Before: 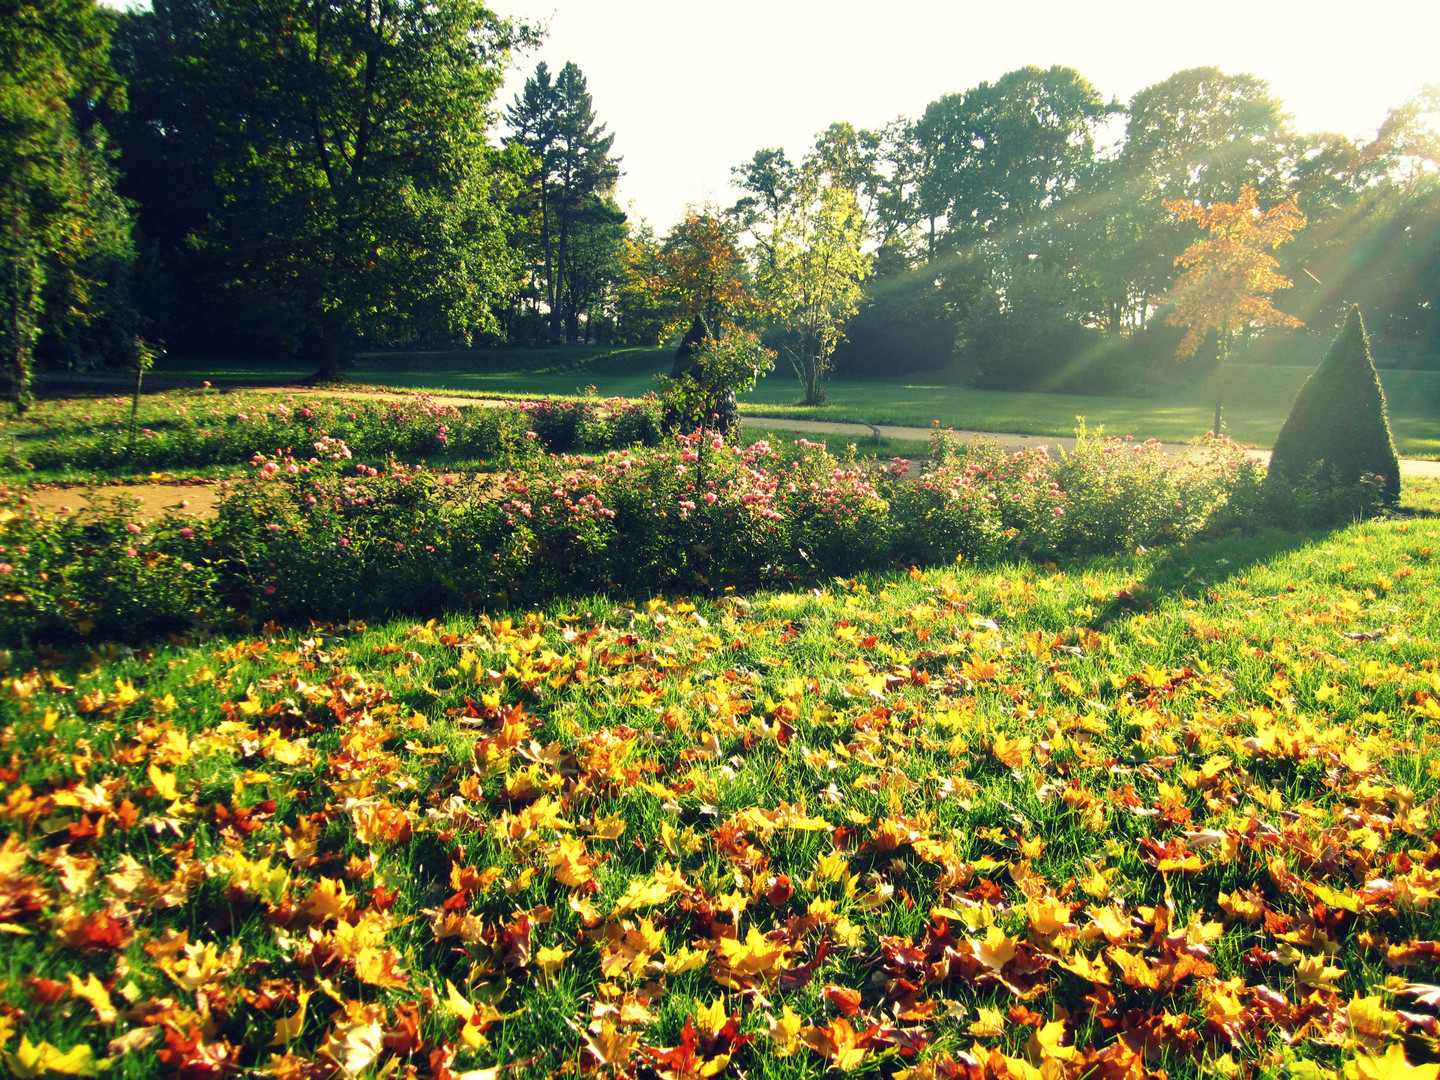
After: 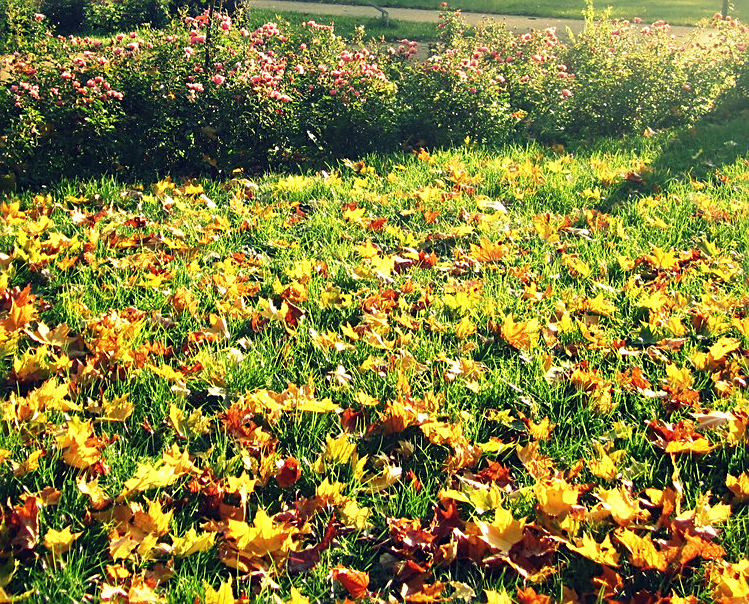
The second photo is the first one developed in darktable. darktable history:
sharpen: on, module defaults
crop: left 34.174%, top 38.78%, right 13.771%, bottom 5.203%
